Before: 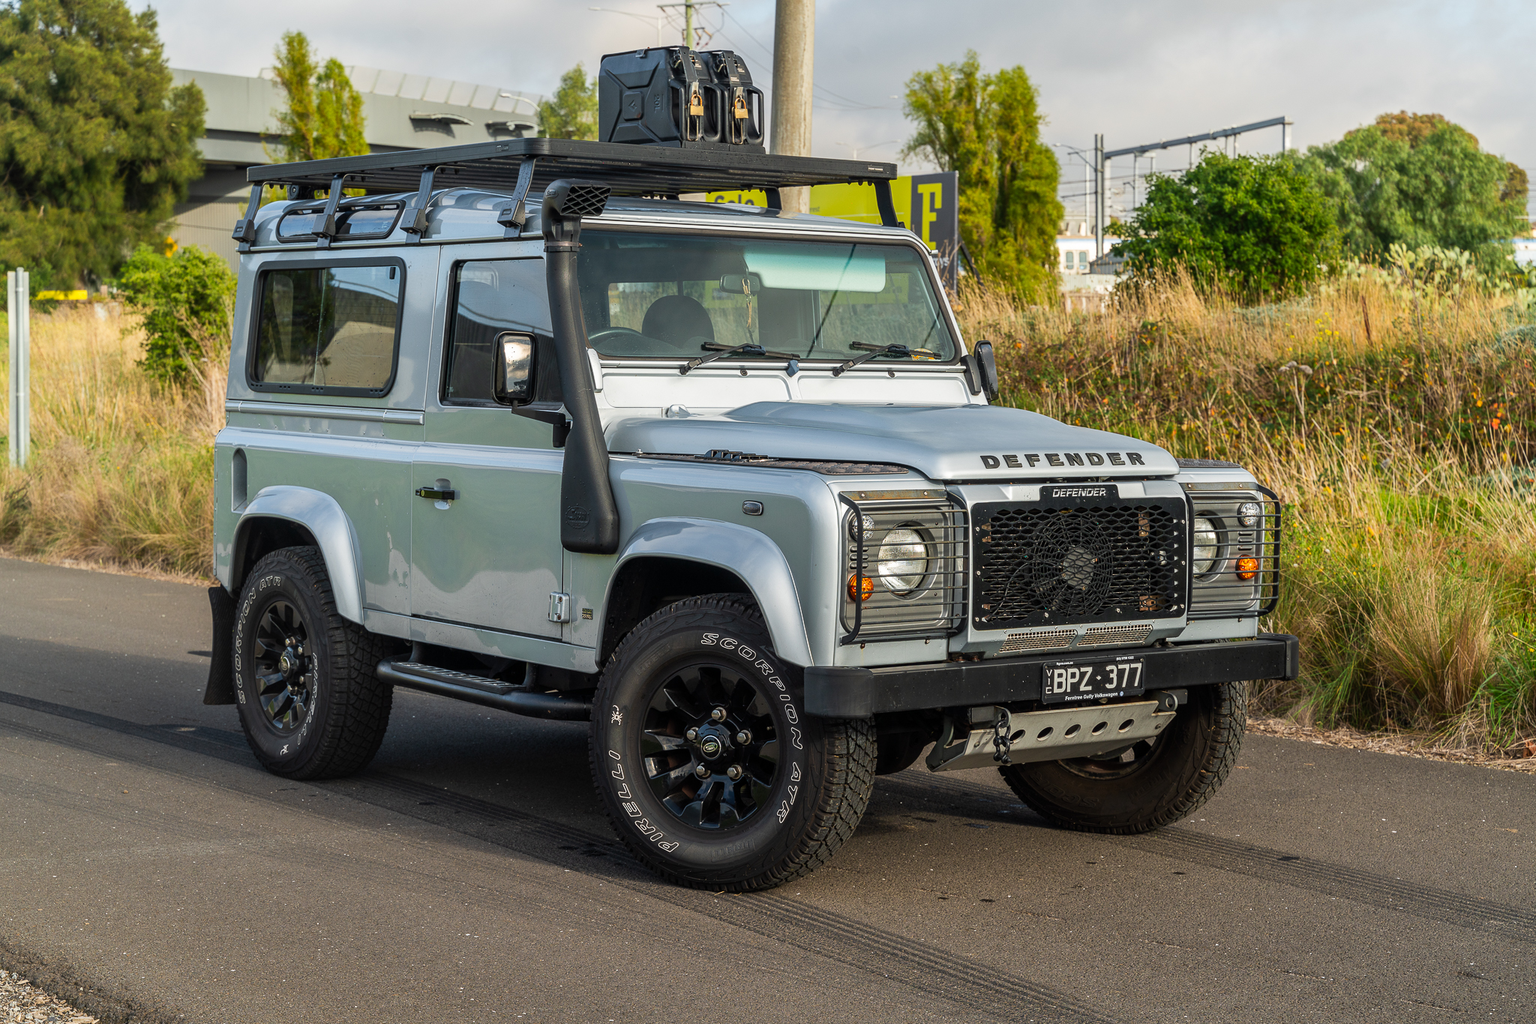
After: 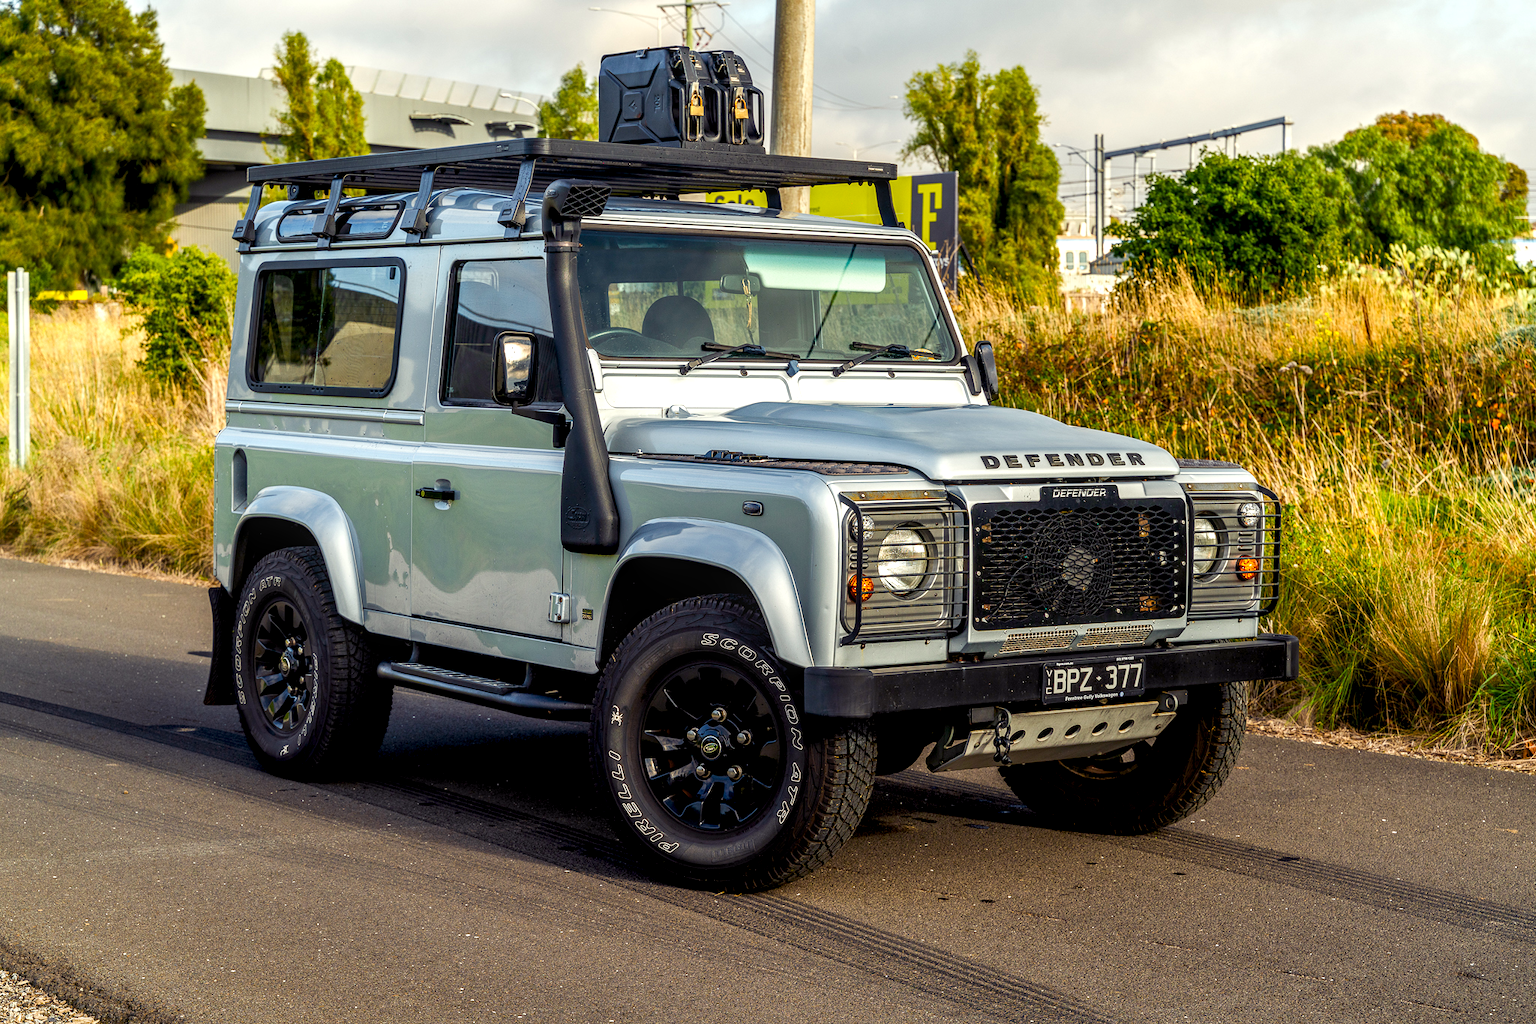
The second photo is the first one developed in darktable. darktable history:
color balance: mode lift, gamma, gain (sRGB)
local contrast: on, module defaults
rotate and perspective: crop left 0, crop top 0
color balance rgb: shadows lift › luminance -21.66%, shadows lift › chroma 6.57%, shadows lift › hue 270°, power › chroma 0.68%, power › hue 60°, highlights gain › luminance 6.08%, highlights gain › chroma 1.33%, highlights gain › hue 90°, global offset › luminance -0.87%, perceptual saturation grading › global saturation 26.86%, perceptual saturation grading › highlights -28.39%, perceptual saturation grading › mid-tones 15.22%, perceptual saturation grading › shadows 33.98%, perceptual brilliance grading › highlights 10%, perceptual brilliance grading › mid-tones 5%
